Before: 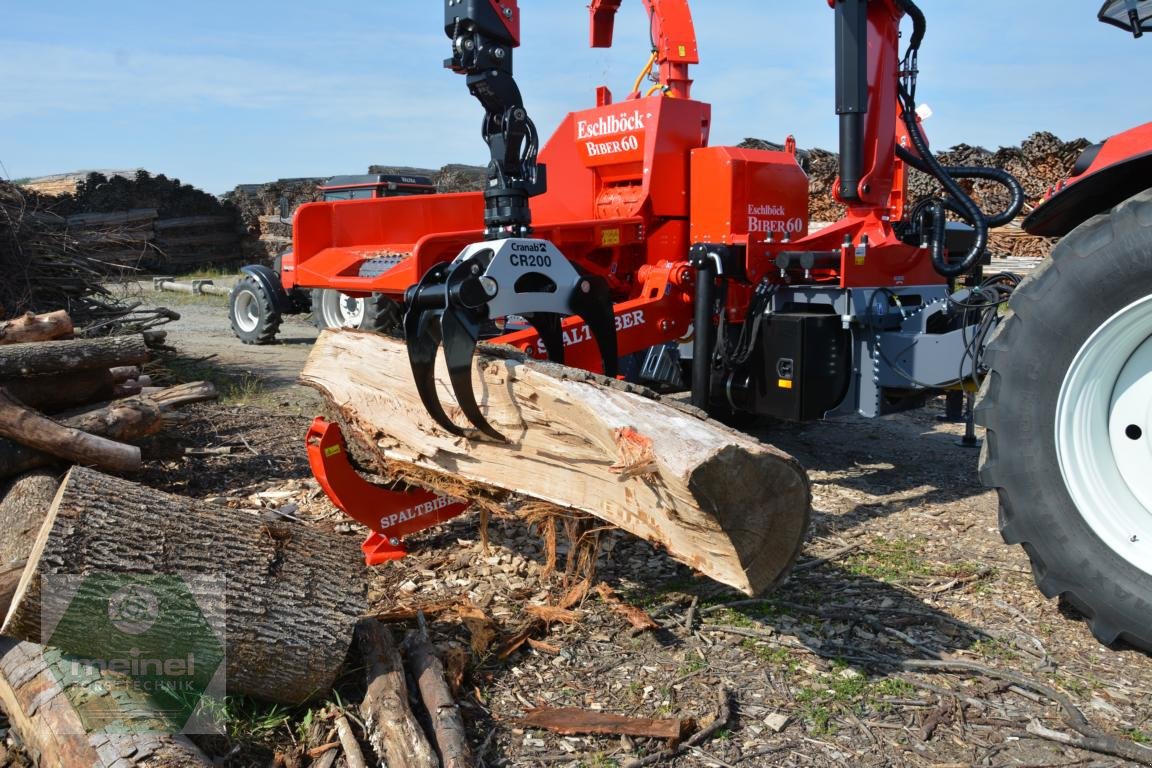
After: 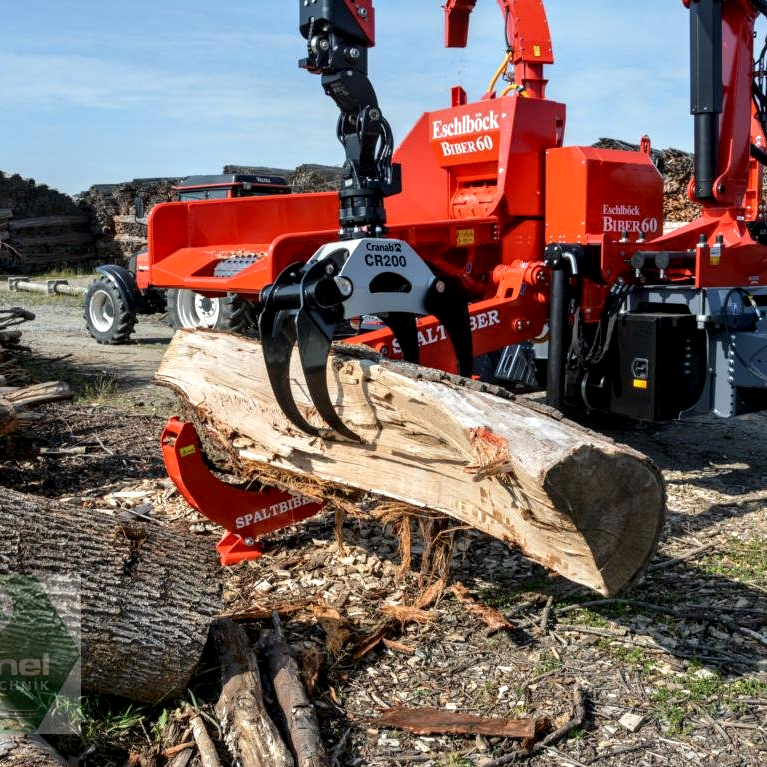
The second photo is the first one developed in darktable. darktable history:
crop and rotate: left 12.648%, right 20.685%
local contrast: detail 150%
